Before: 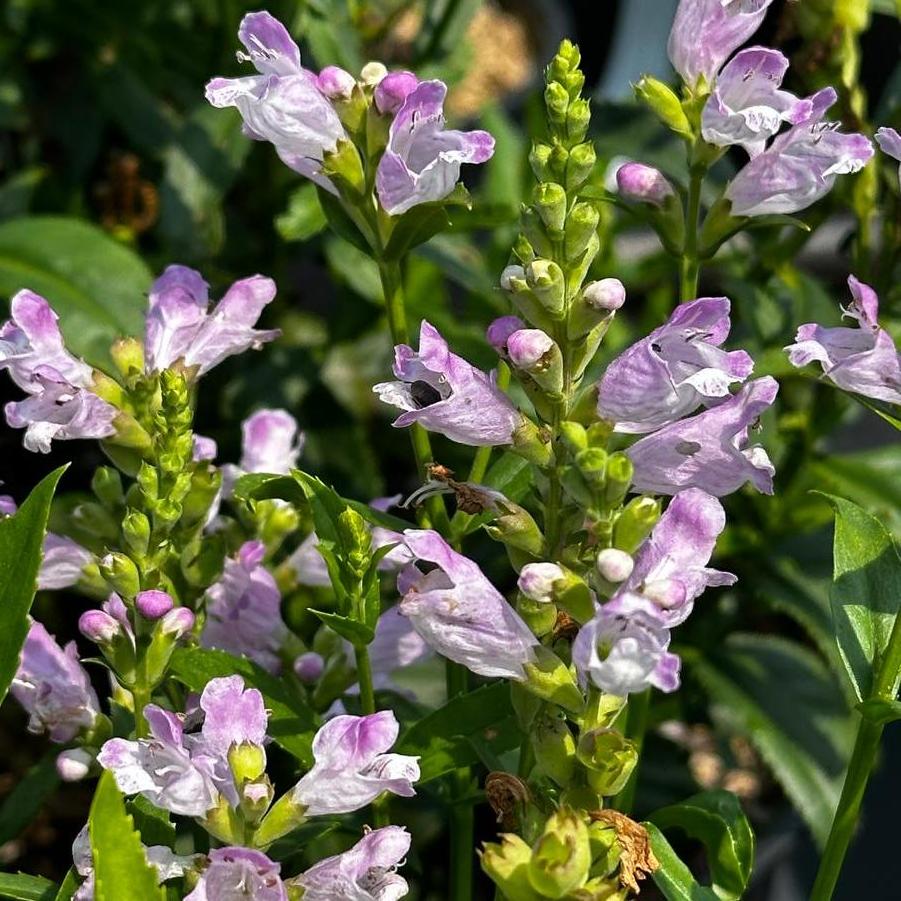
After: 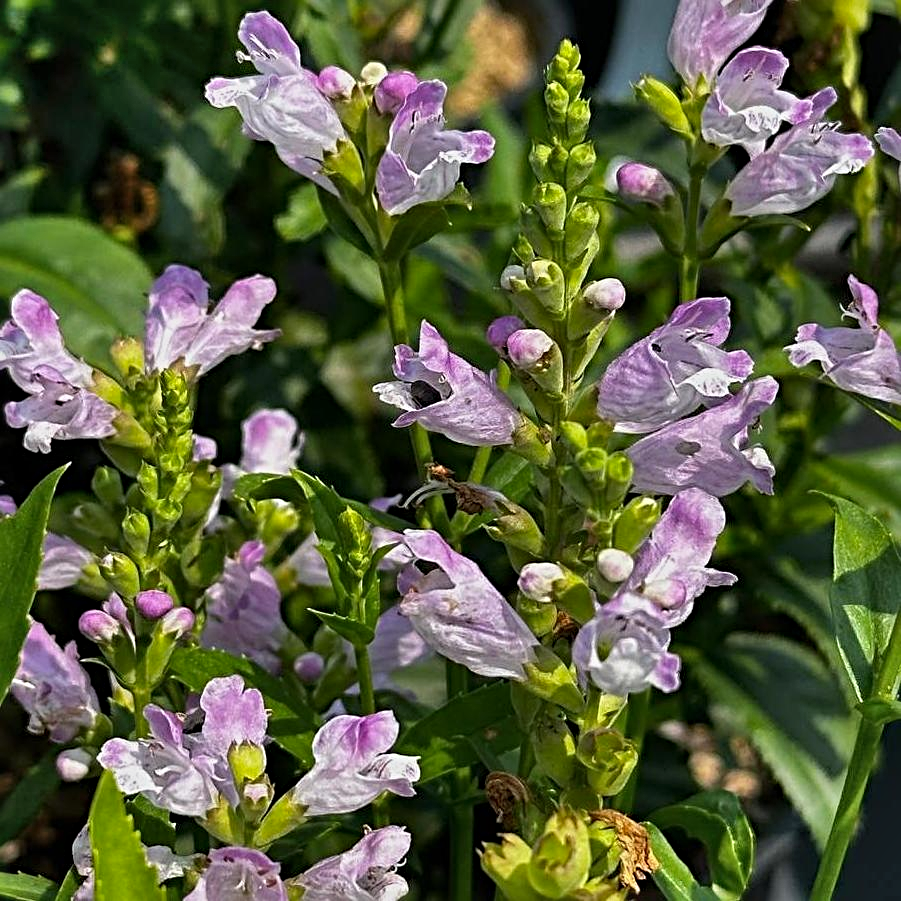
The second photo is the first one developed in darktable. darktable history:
shadows and highlights: shadows 82.37, white point adjustment -9.03, highlights -61.3, soften with gaussian
sharpen: radius 3.993
